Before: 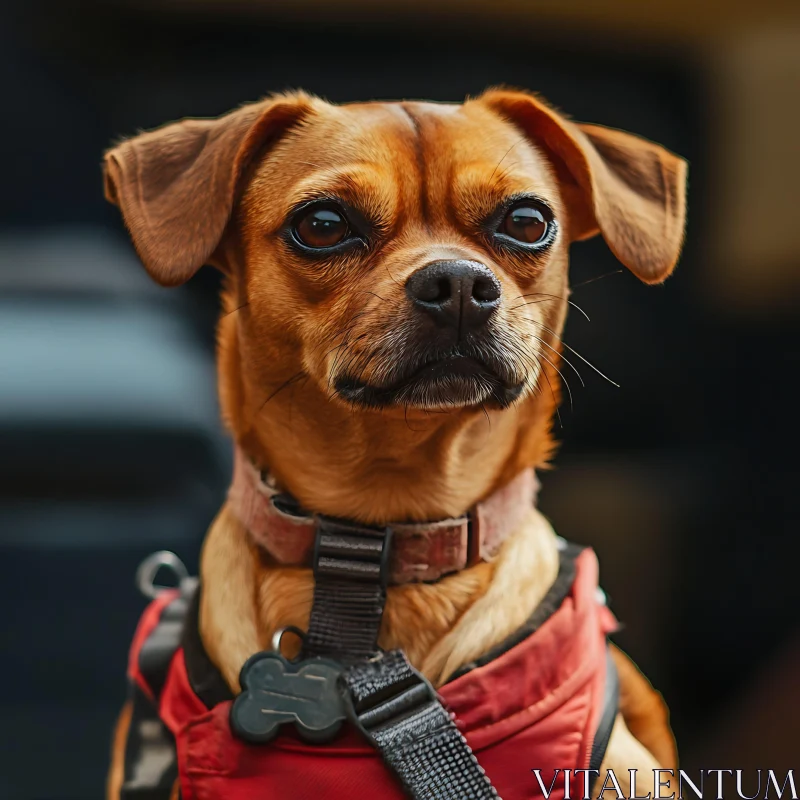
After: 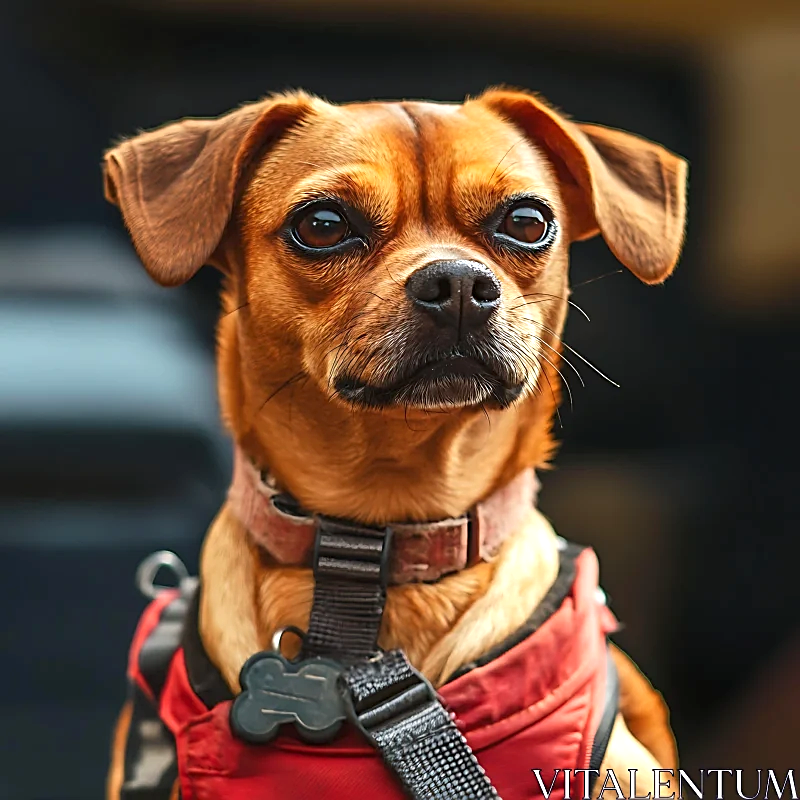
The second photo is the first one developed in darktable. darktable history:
exposure: exposure 0.66 EV, compensate highlight preservation false
sharpen: amount 0.499
